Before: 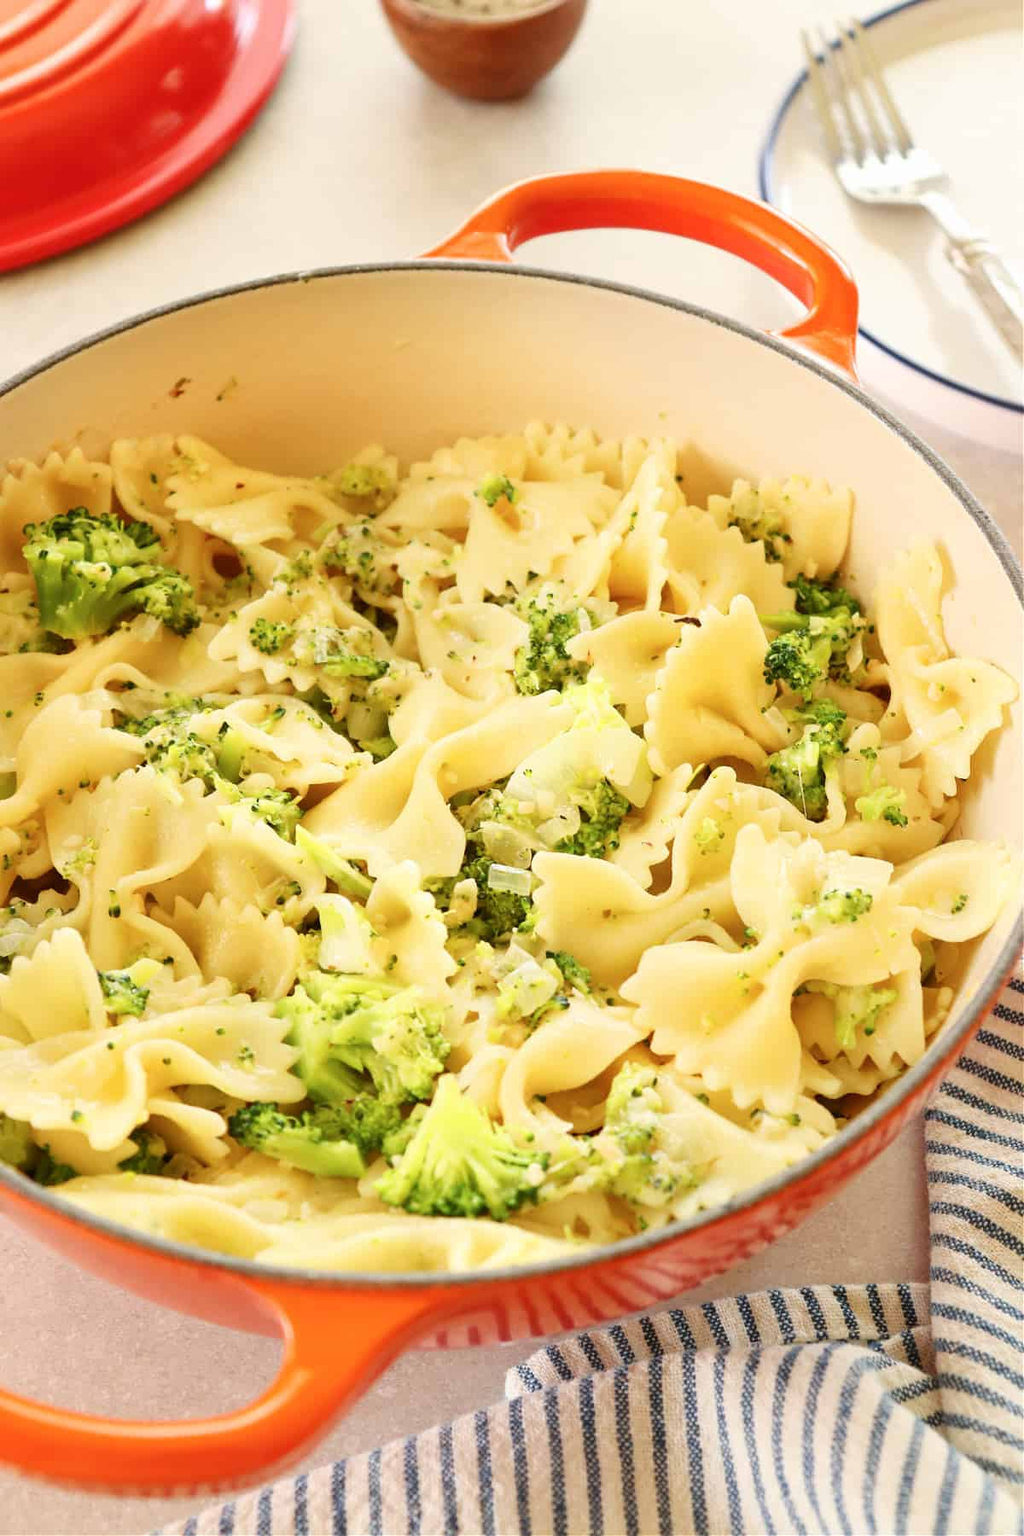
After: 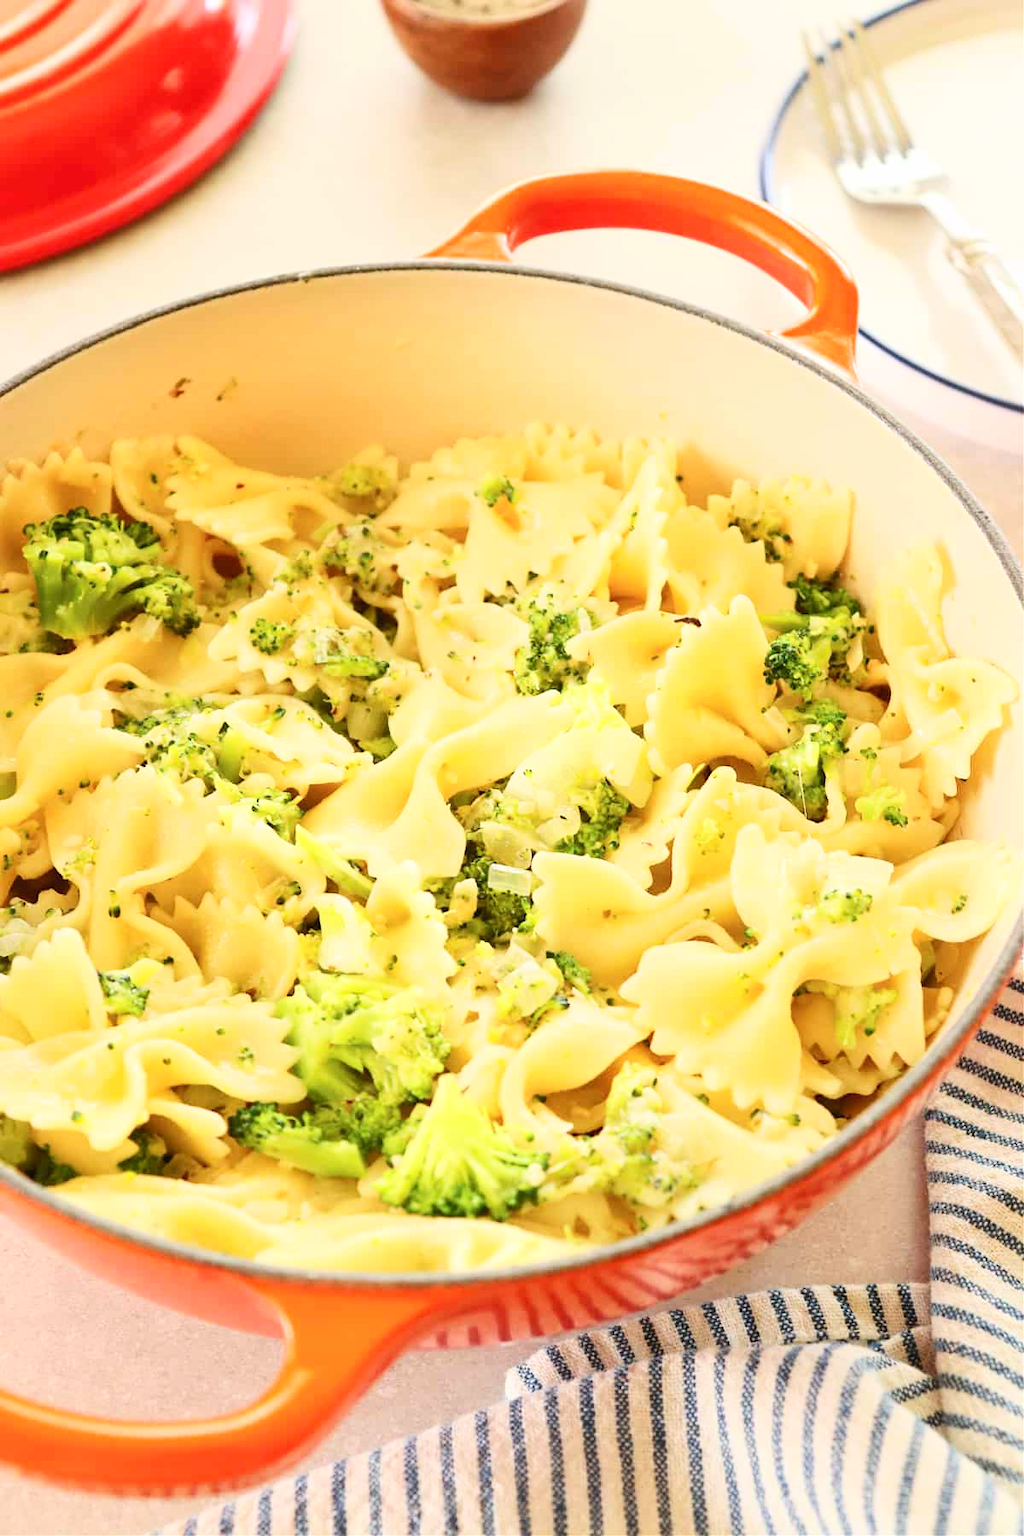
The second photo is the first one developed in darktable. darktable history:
contrast brightness saturation: contrast 0.197, brightness 0.143, saturation 0.137
